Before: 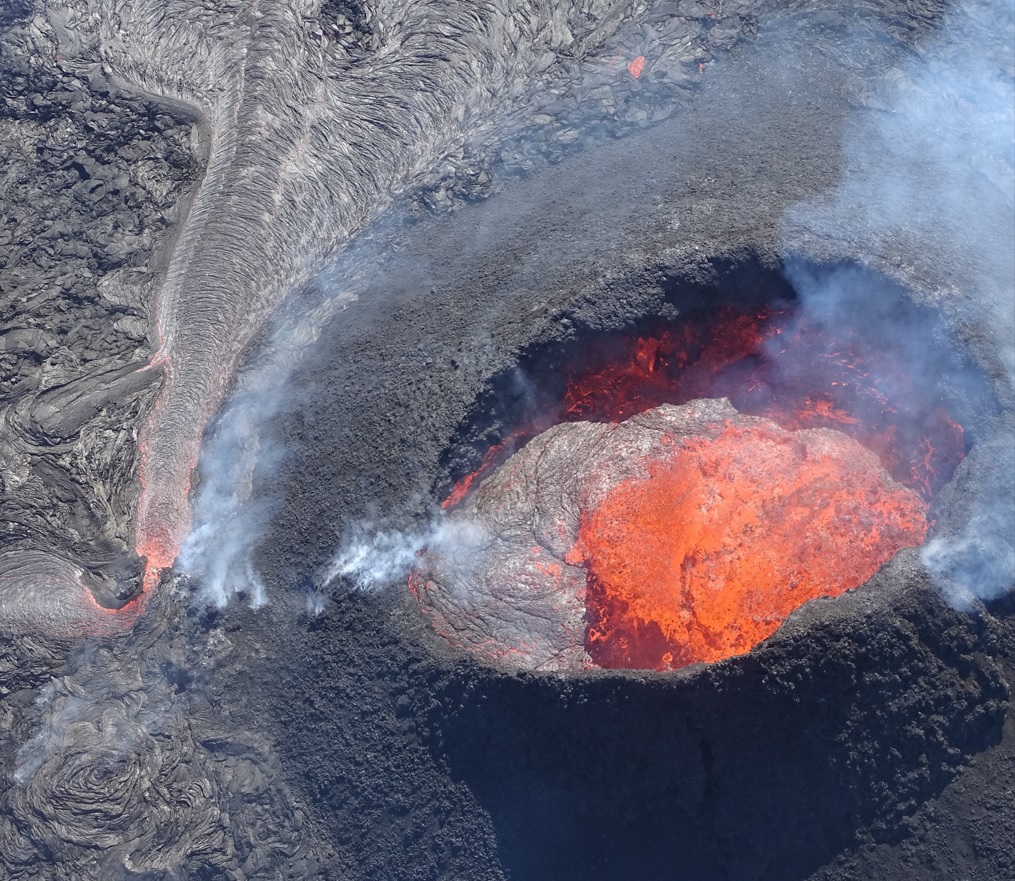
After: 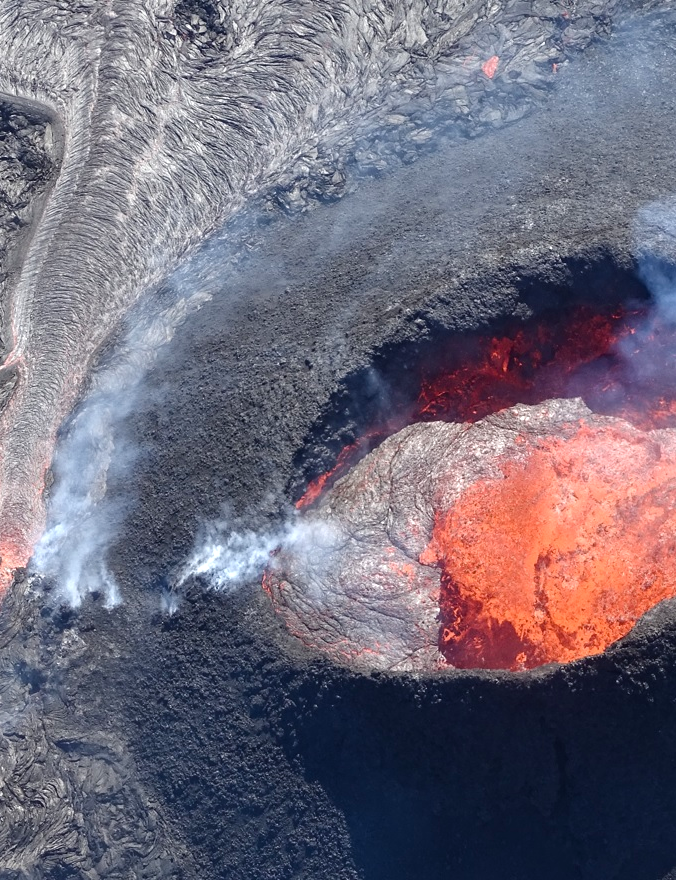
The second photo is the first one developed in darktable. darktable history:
color balance rgb: shadows lift › luminance -20%, power › hue 72.24°, highlights gain › luminance 15%, global offset › hue 171.6°, perceptual saturation grading › highlights -30%, perceptual saturation grading › shadows 20%, global vibrance 30%, contrast 10%
crop and rotate: left 14.436%, right 18.898%
